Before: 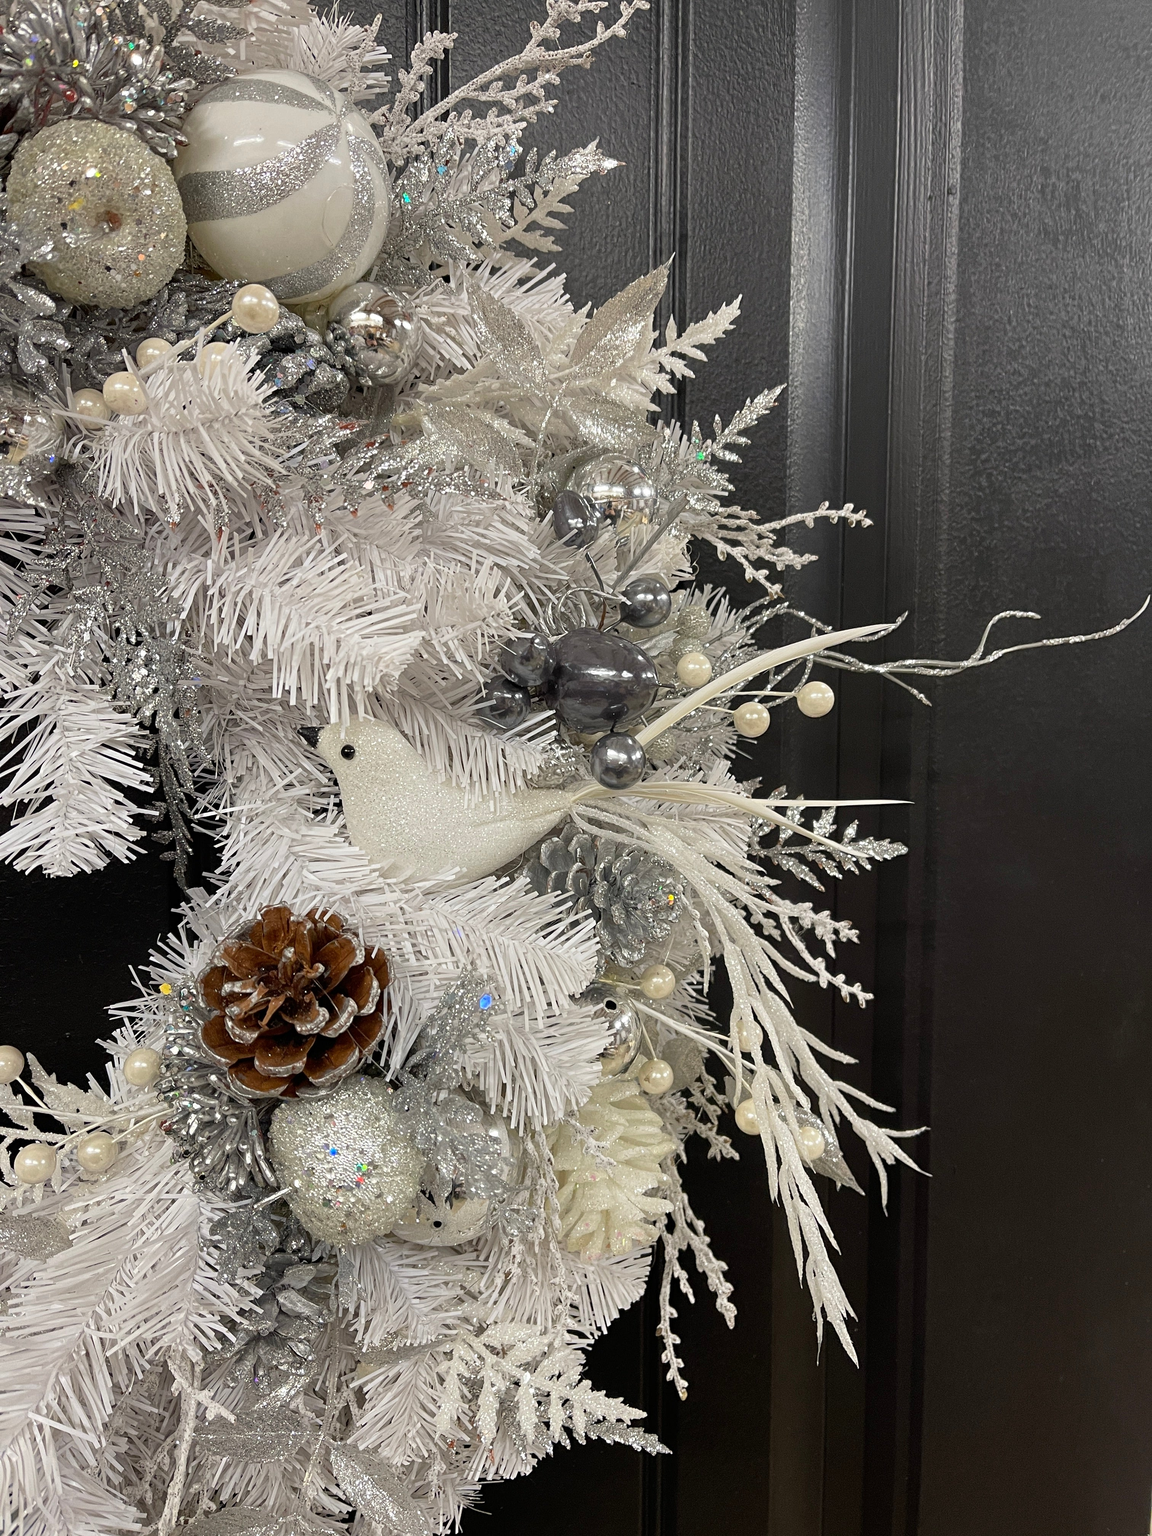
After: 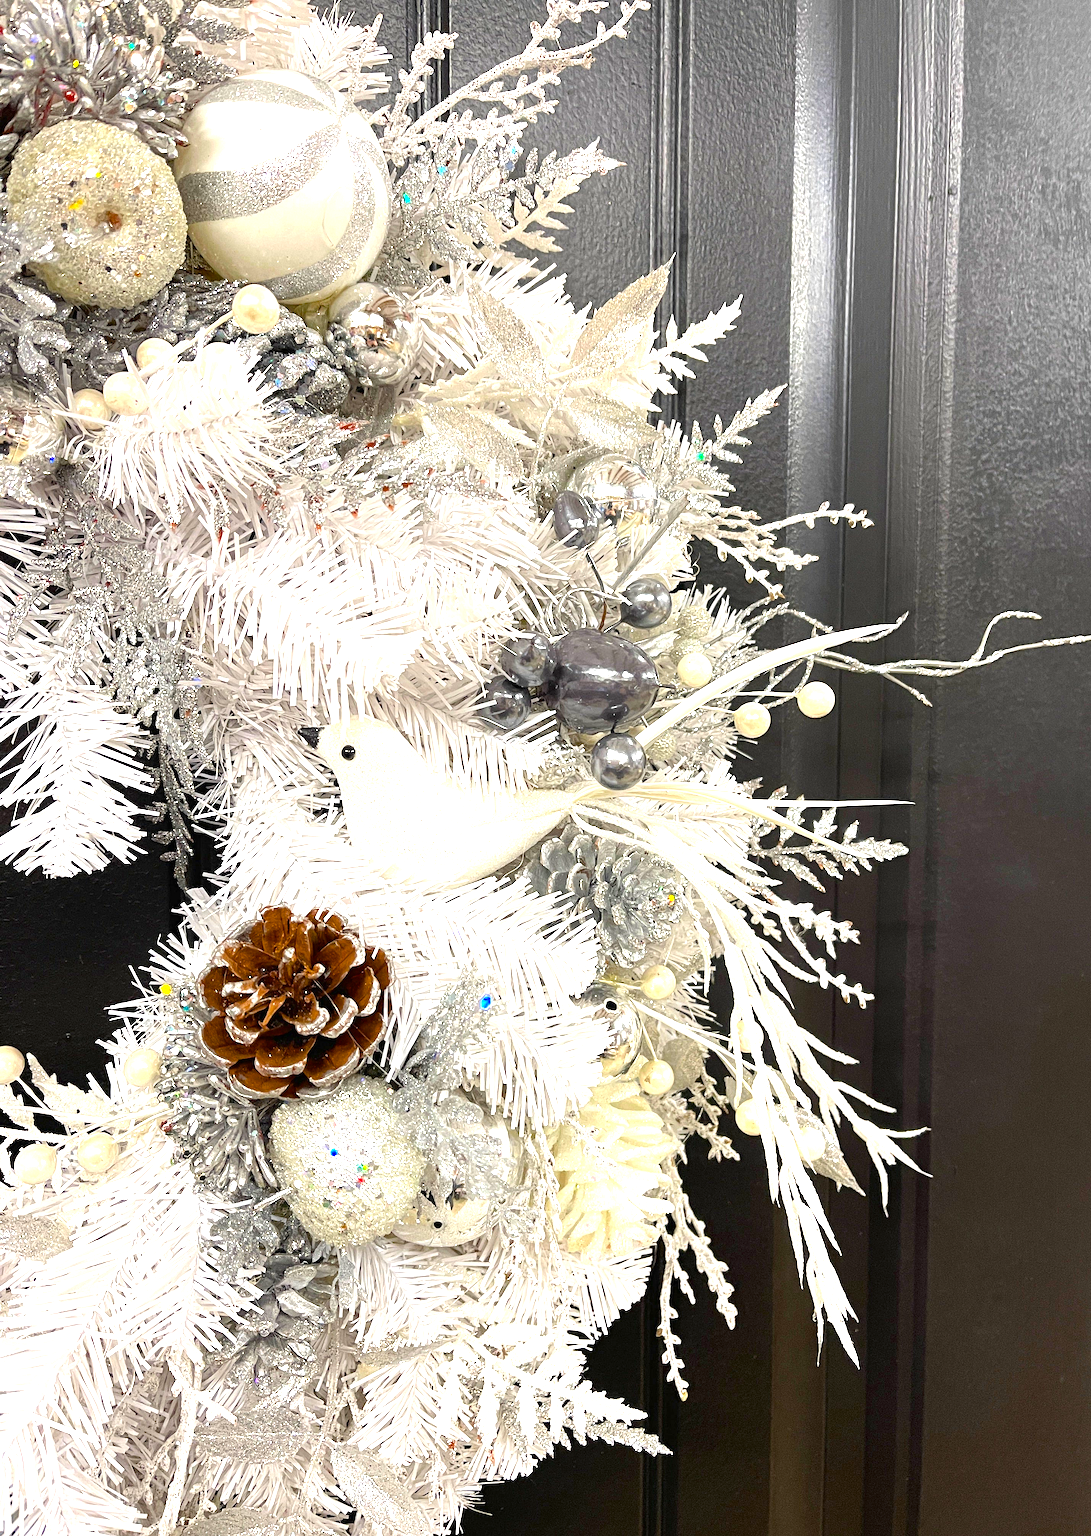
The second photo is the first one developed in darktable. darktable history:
color balance rgb: perceptual saturation grading › global saturation 25.144%, saturation formula JzAzBz (2021)
crop and rotate: left 0%, right 5.289%
exposure: black level correction 0, exposure 1.47 EV, compensate highlight preservation false
